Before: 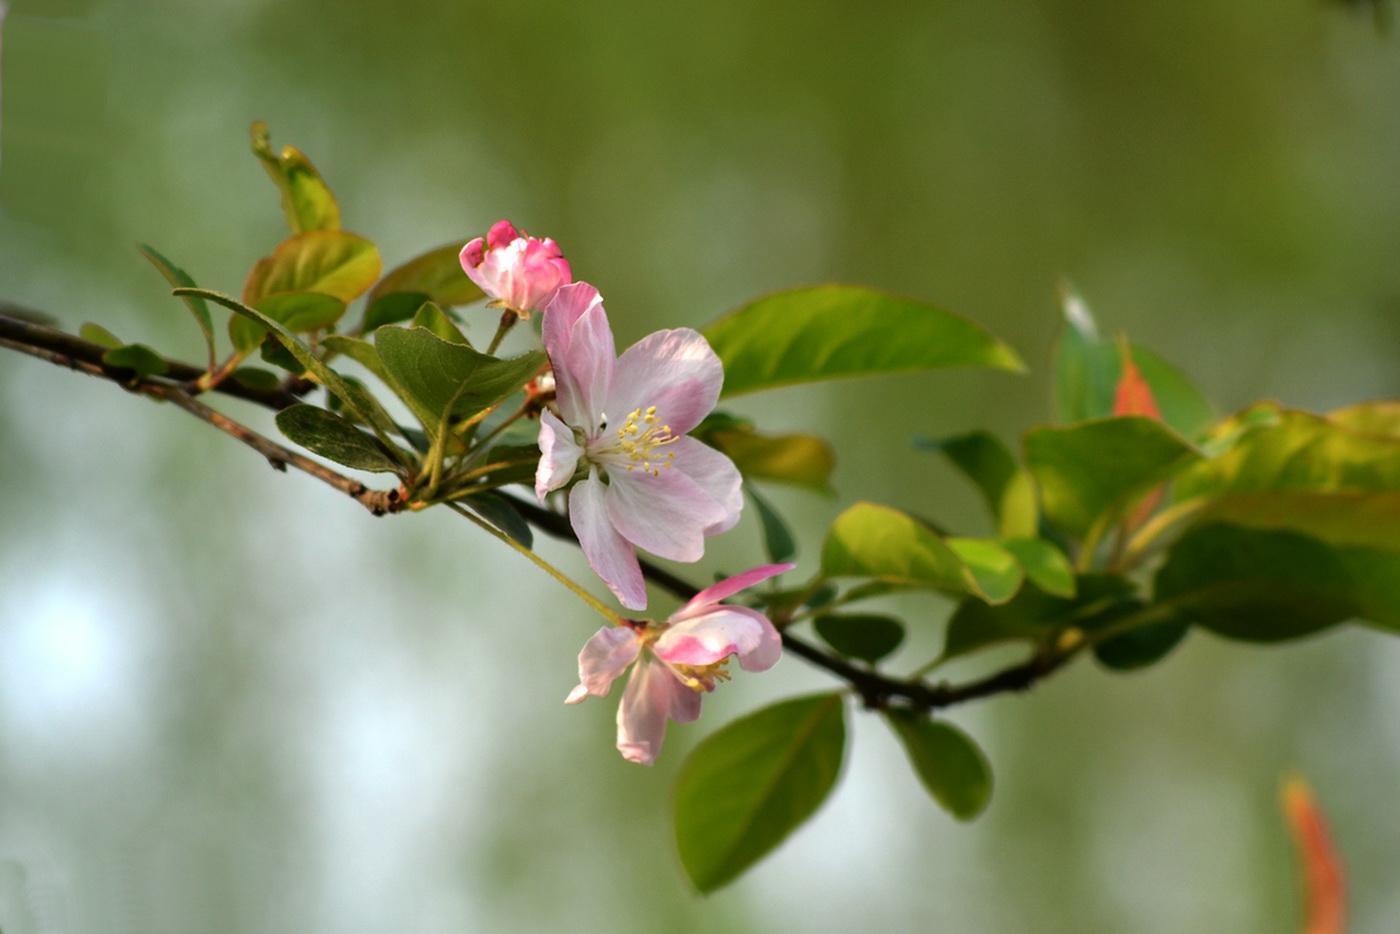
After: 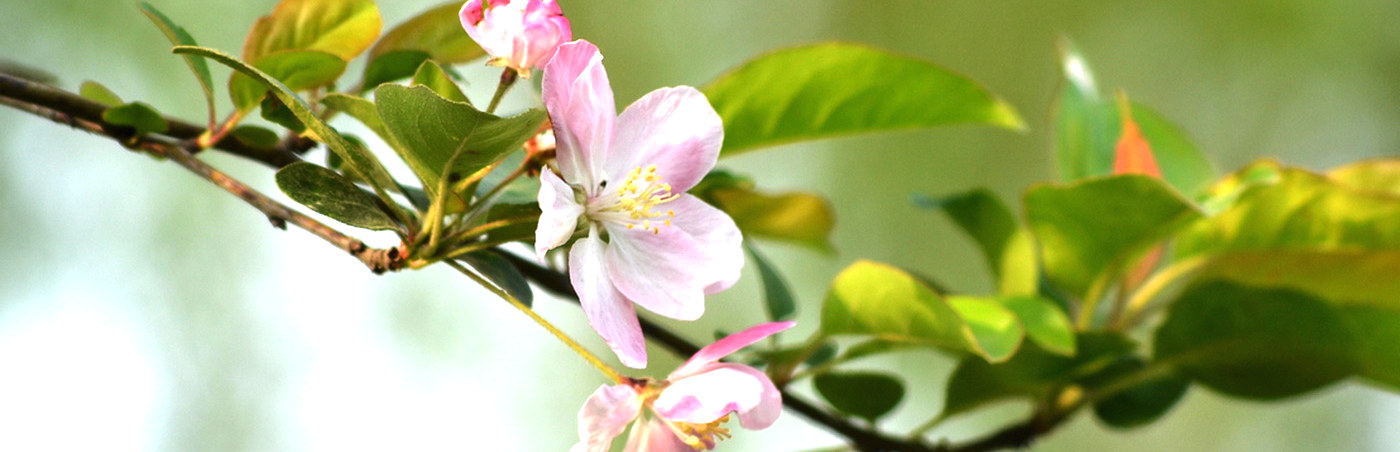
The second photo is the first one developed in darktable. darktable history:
white balance: red 0.983, blue 1.036
exposure: black level correction 0, exposure 1.1 EV, compensate exposure bias true, compensate highlight preservation false
crop and rotate: top 26.056%, bottom 25.543%
